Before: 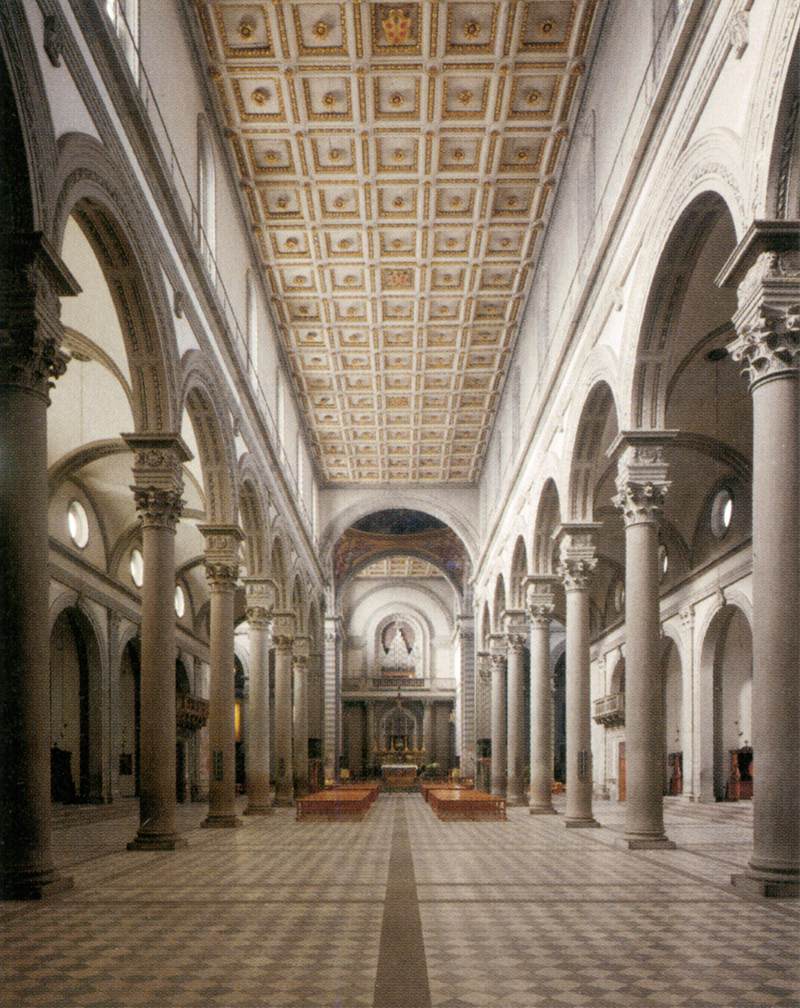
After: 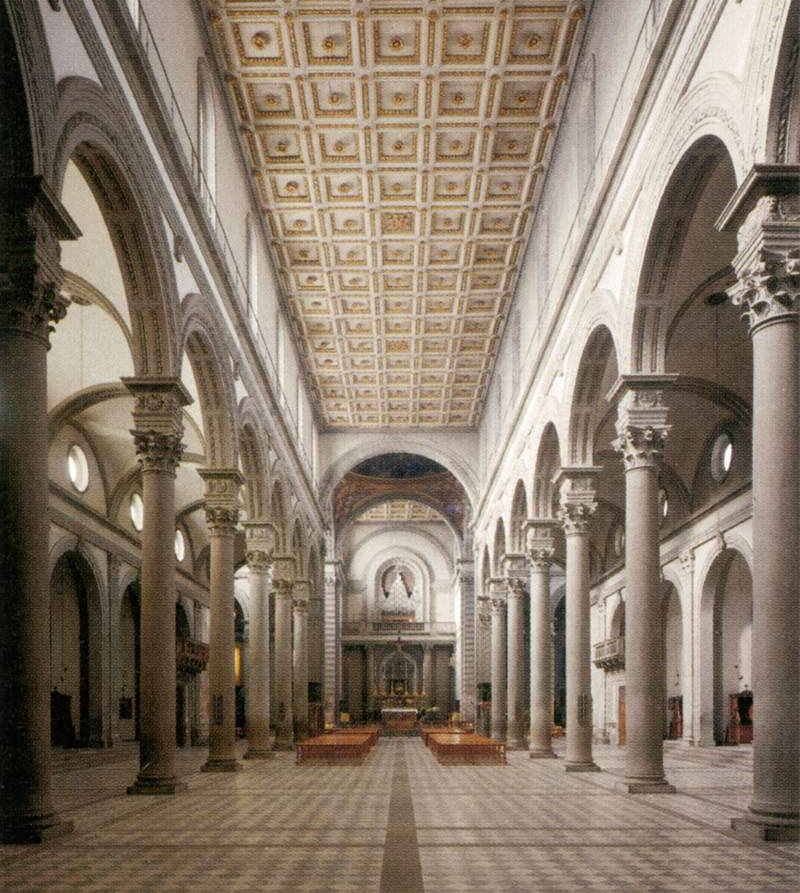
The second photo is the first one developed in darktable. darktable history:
crop and rotate: top 5.568%, bottom 5.796%
